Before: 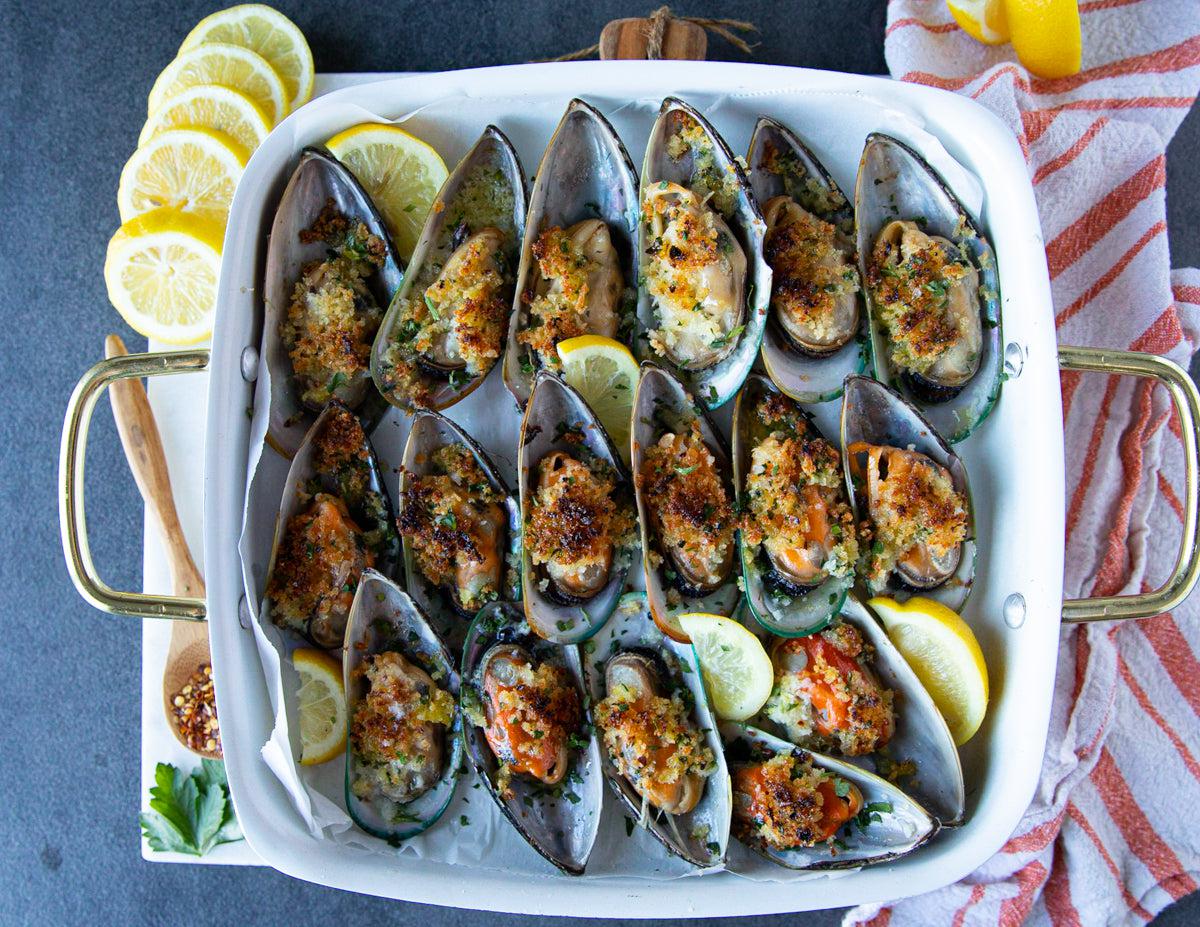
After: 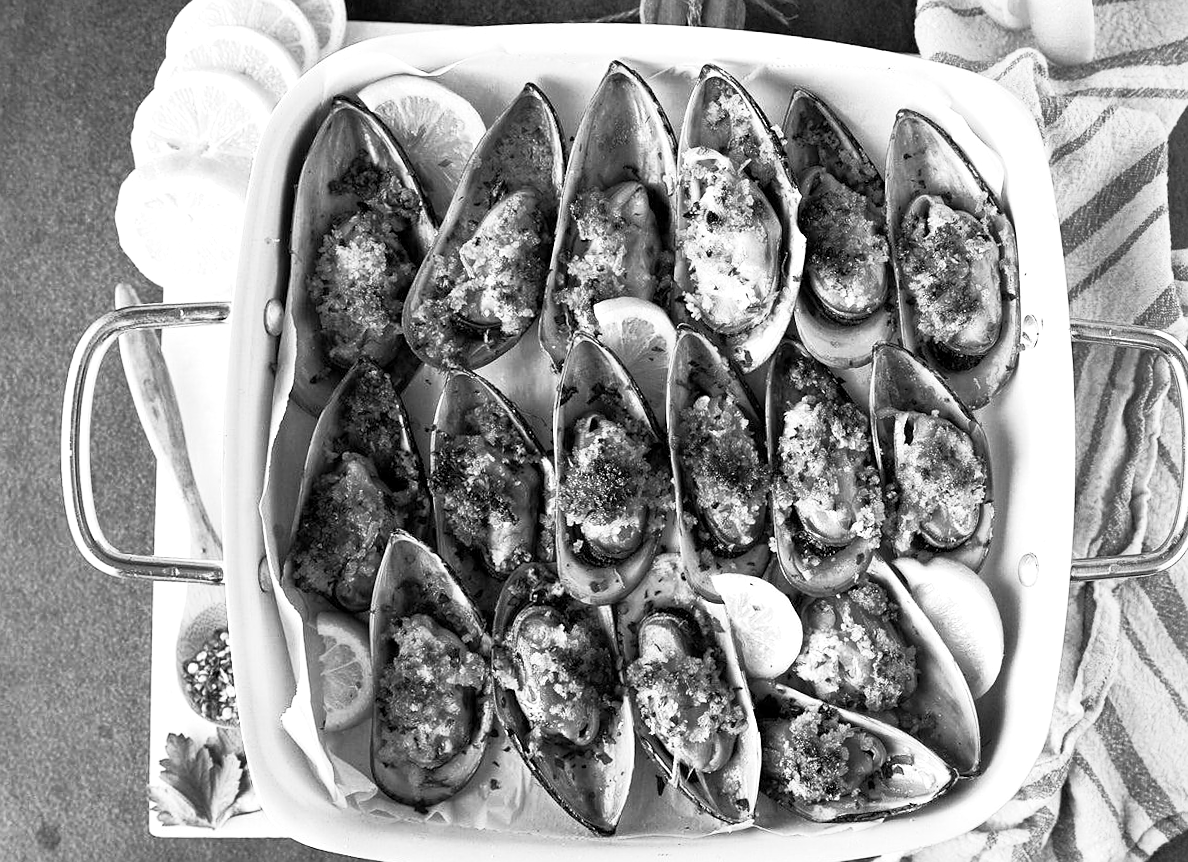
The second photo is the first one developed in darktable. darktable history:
contrast brightness saturation: saturation 0.13
base curve: curves: ch0 [(0, 0) (0.257, 0.25) (0.482, 0.586) (0.757, 0.871) (1, 1)]
exposure: black level correction 0.001, exposure 0.5 EV, compensate exposure bias true, compensate highlight preservation false
sharpen: radius 0.969, amount 0.604
monochrome: a 32, b 64, size 2.3
rotate and perspective: rotation 0.679°, lens shift (horizontal) 0.136, crop left 0.009, crop right 0.991, crop top 0.078, crop bottom 0.95
